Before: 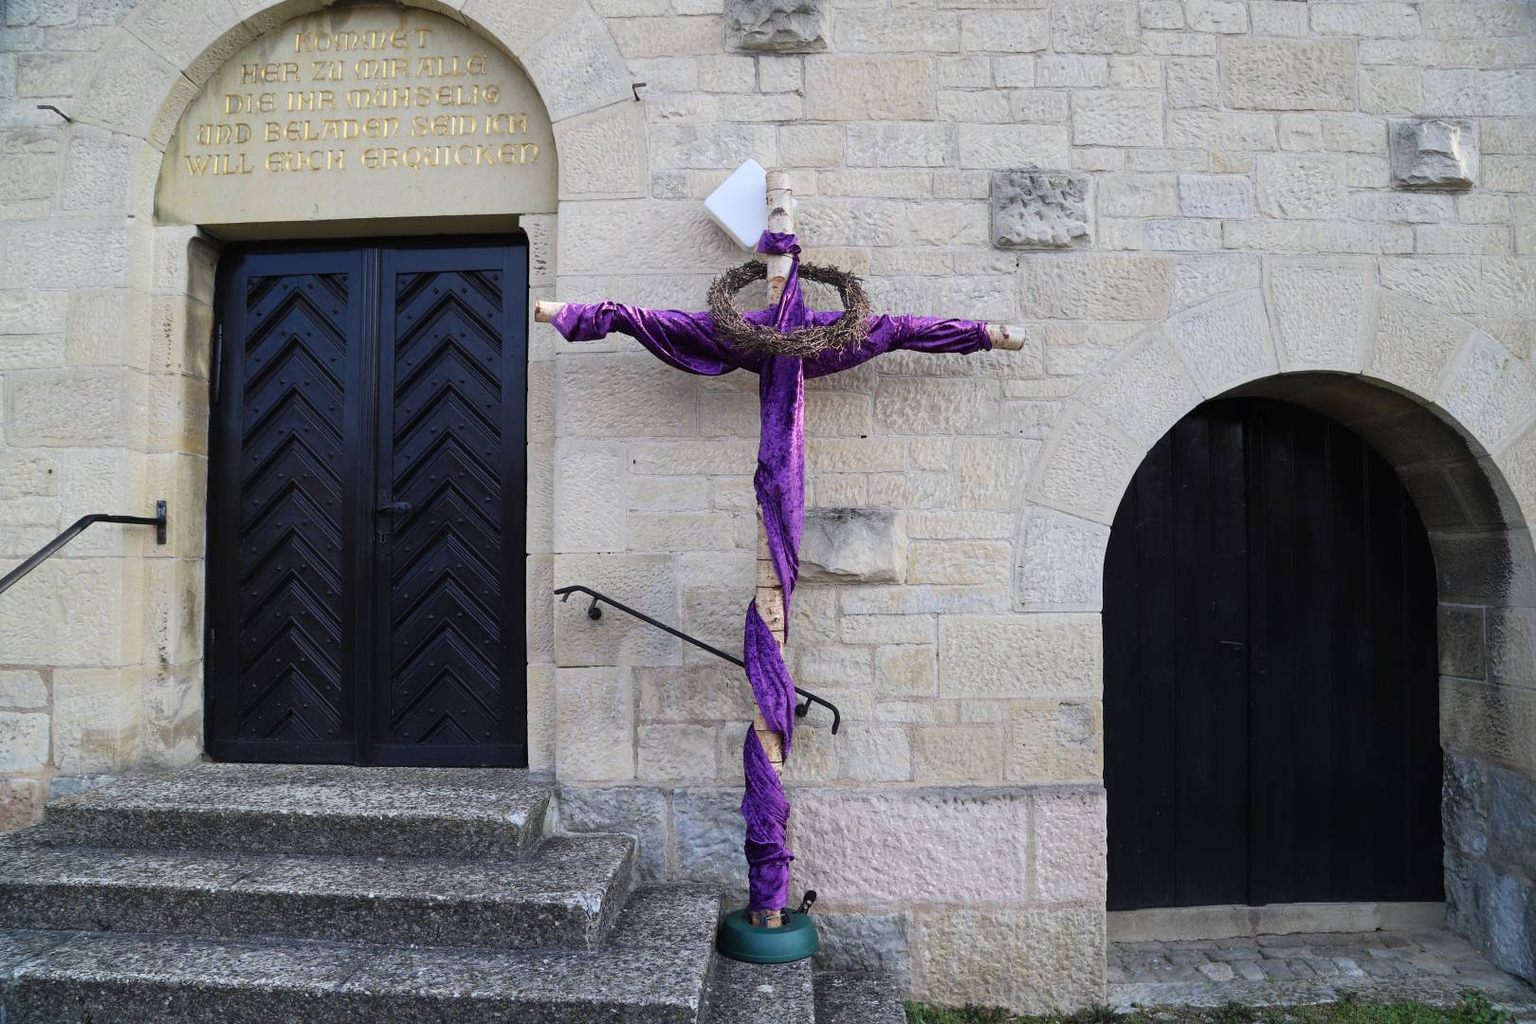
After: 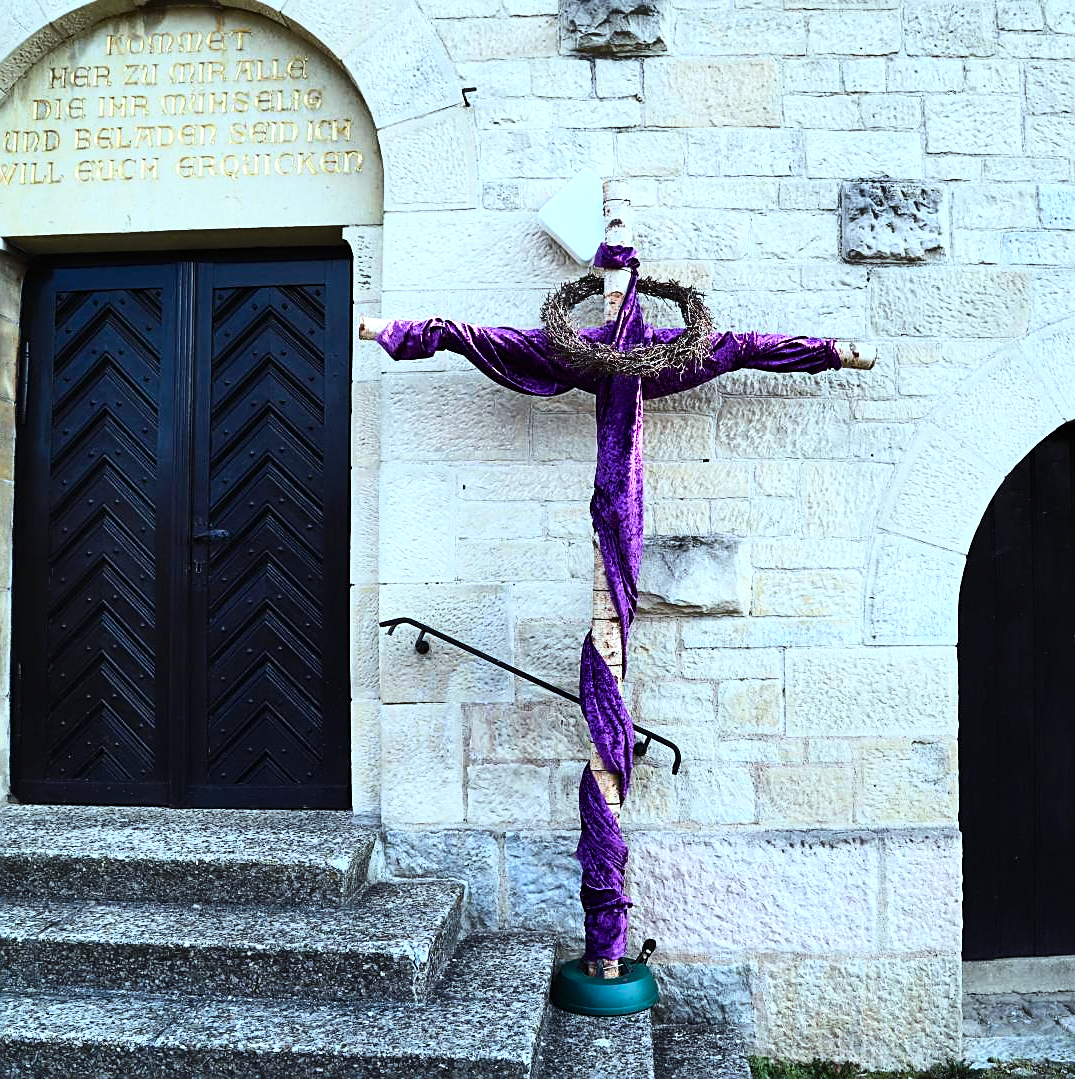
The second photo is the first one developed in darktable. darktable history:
color correction: highlights a* -10.01, highlights b* -9.86
exposure: exposure 0.201 EV, compensate exposure bias true, compensate highlight preservation false
color balance rgb: perceptual saturation grading › global saturation 20%, perceptual saturation grading › highlights -25.255%, perceptual saturation grading › shadows 25.309%, perceptual brilliance grading › highlights 14.012%, perceptual brilliance grading › shadows -18.698%, global vibrance 6.062%
sharpen: on, module defaults
crop and rotate: left 12.655%, right 20.94%
shadows and highlights: low approximation 0.01, soften with gaussian
base curve: curves: ch0 [(0, 0) (0.032, 0.025) (0.121, 0.166) (0.206, 0.329) (0.605, 0.79) (1, 1)]
